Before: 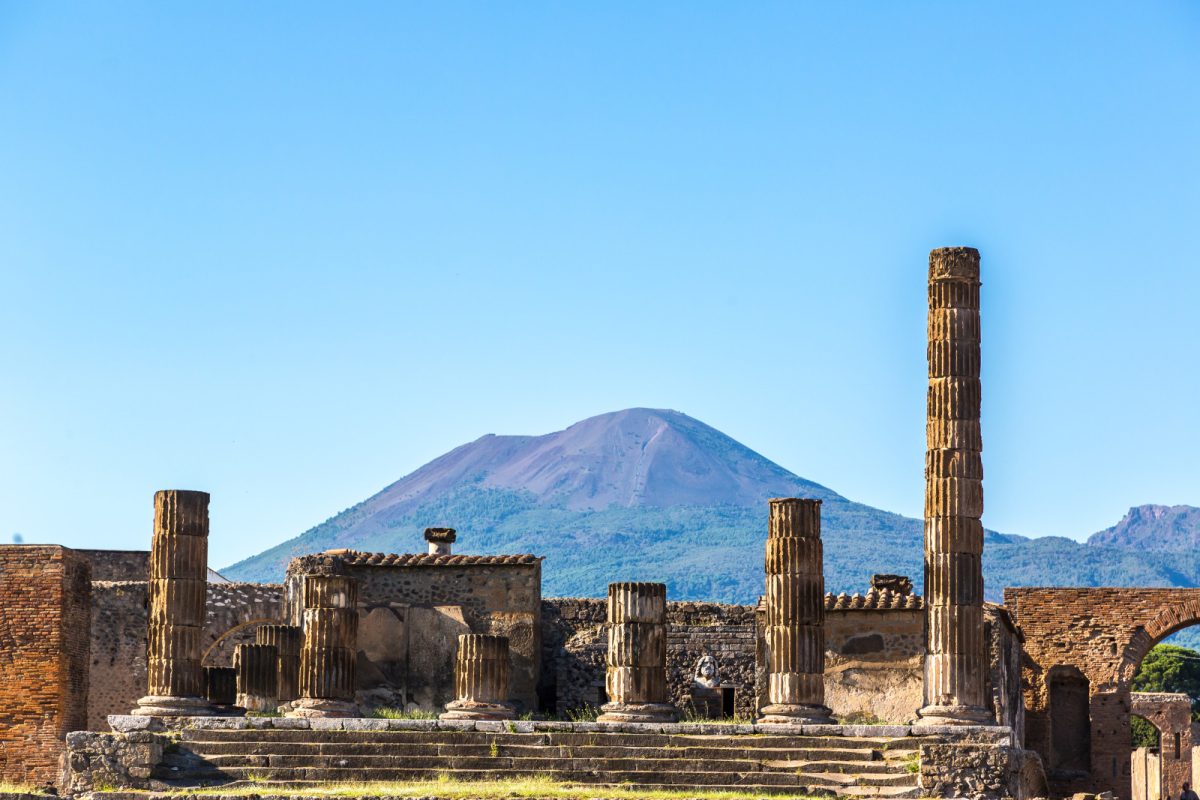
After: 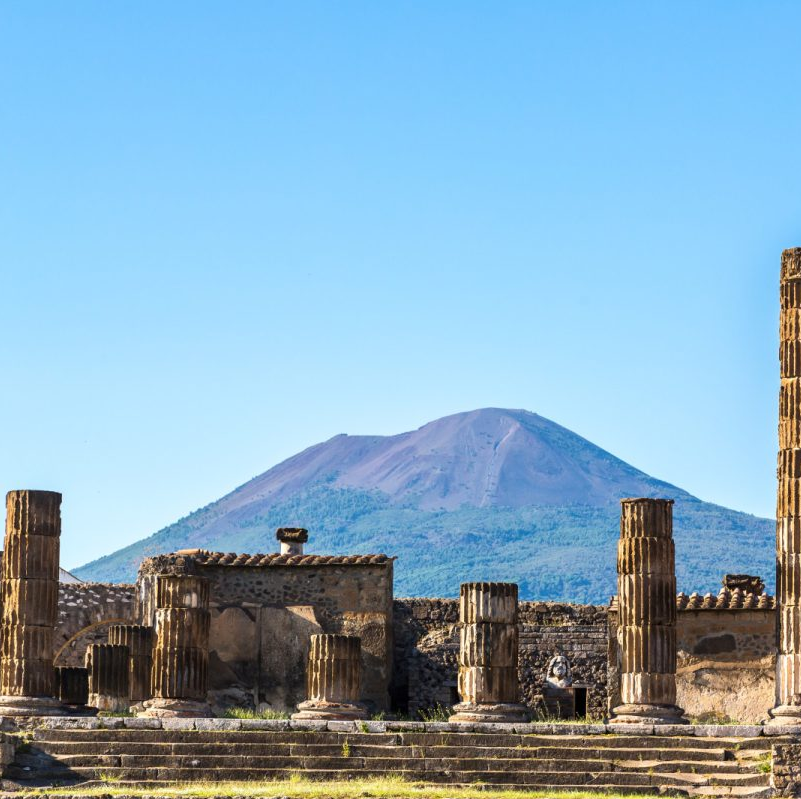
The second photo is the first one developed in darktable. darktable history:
crop and rotate: left 12.385%, right 20.853%
